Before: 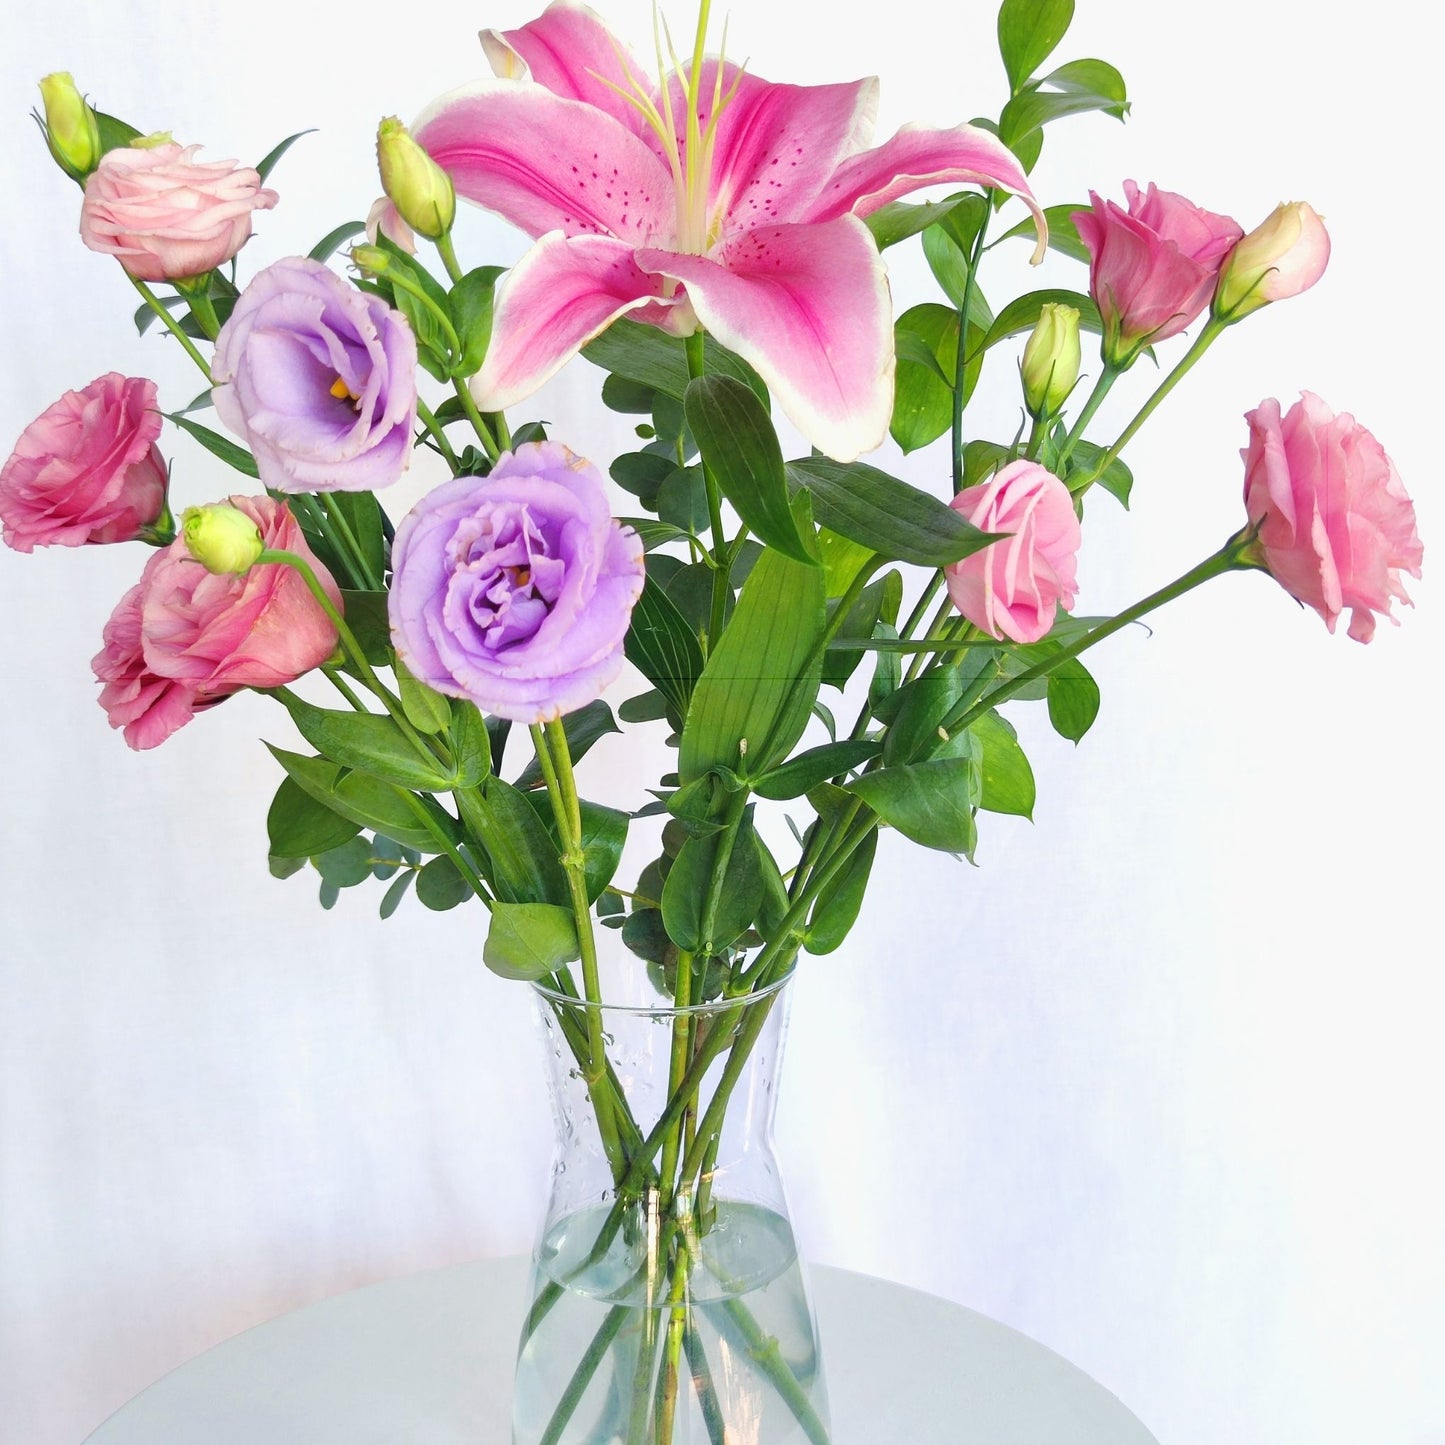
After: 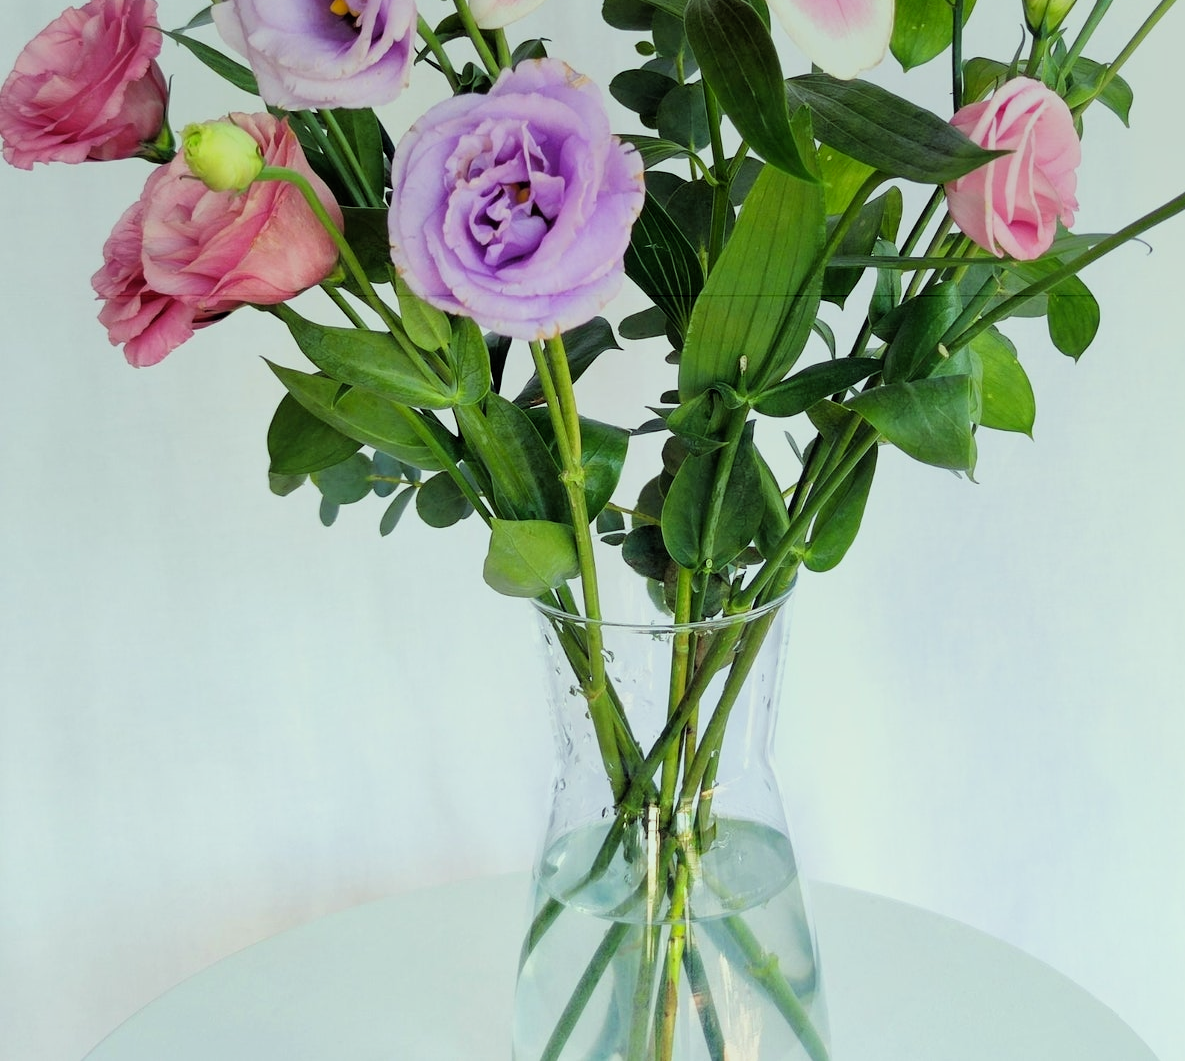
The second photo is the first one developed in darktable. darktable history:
color correction: highlights a* -8, highlights b* 3.1
filmic rgb: black relative exposure -5 EV, white relative exposure 3.2 EV, hardness 3.42, contrast 1.2, highlights saturation mix -30%
crop: top 26.531%, right 17.959%
graduated density: on, module defaults
